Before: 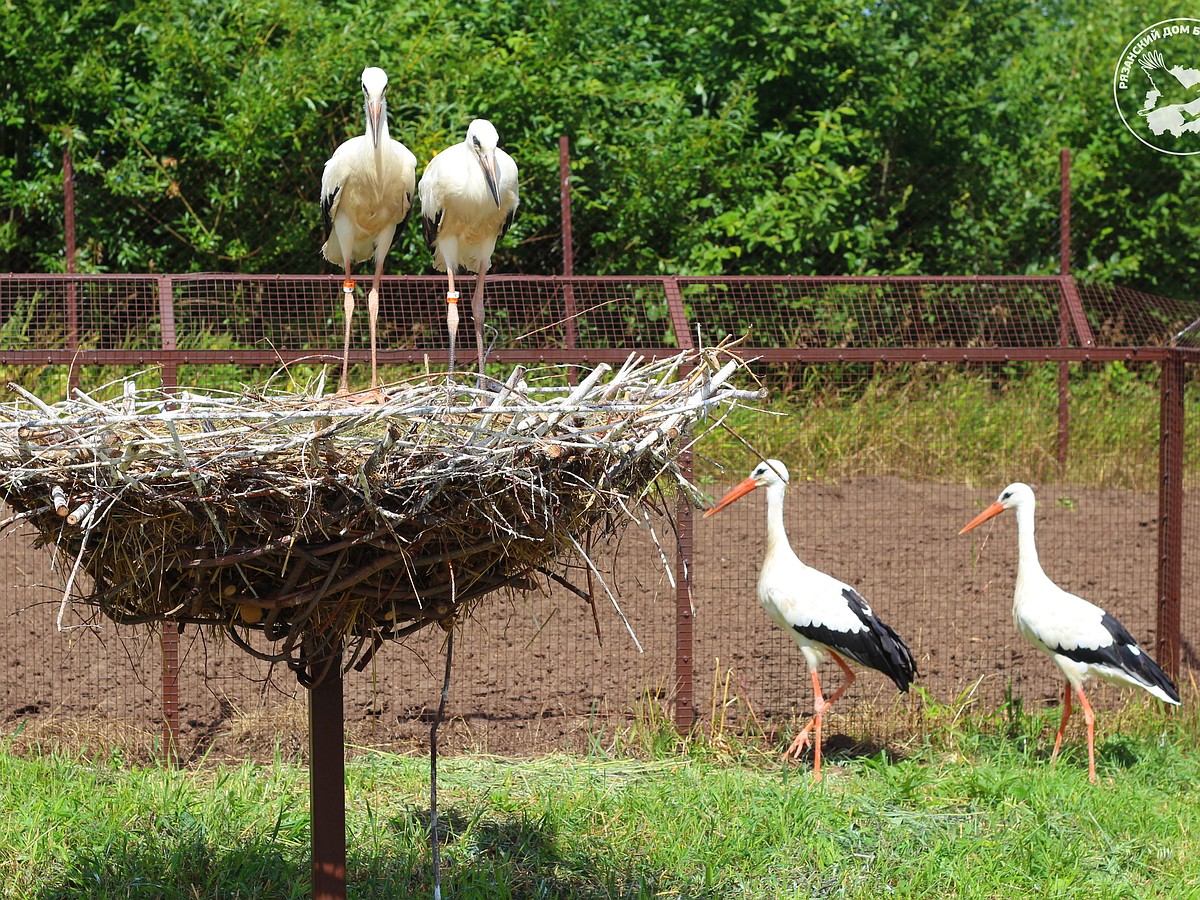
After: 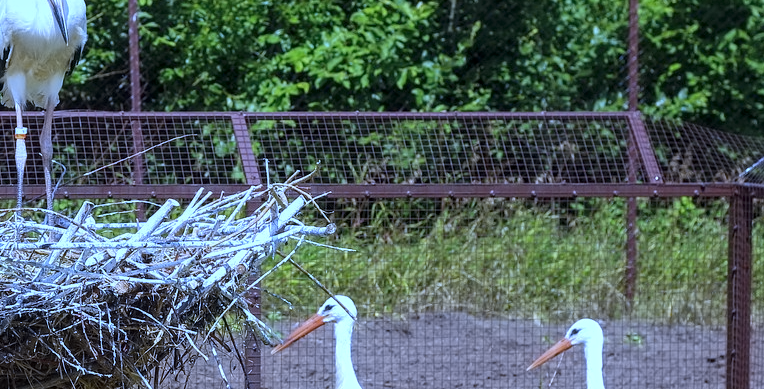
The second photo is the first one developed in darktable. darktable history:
white balance: red 0.766, blue 1.537
crop: left 36.005%, top 18.293%, right 0.31%, bottom 38.444%
local contrast: on, module defaults
contrast equalizer: y [[0.5 ×6], [0.5 ×6], [0.5 ×6], [0 ×6], [0, 0.039, 0.251, 0.29, 0.293, 0.292]]
